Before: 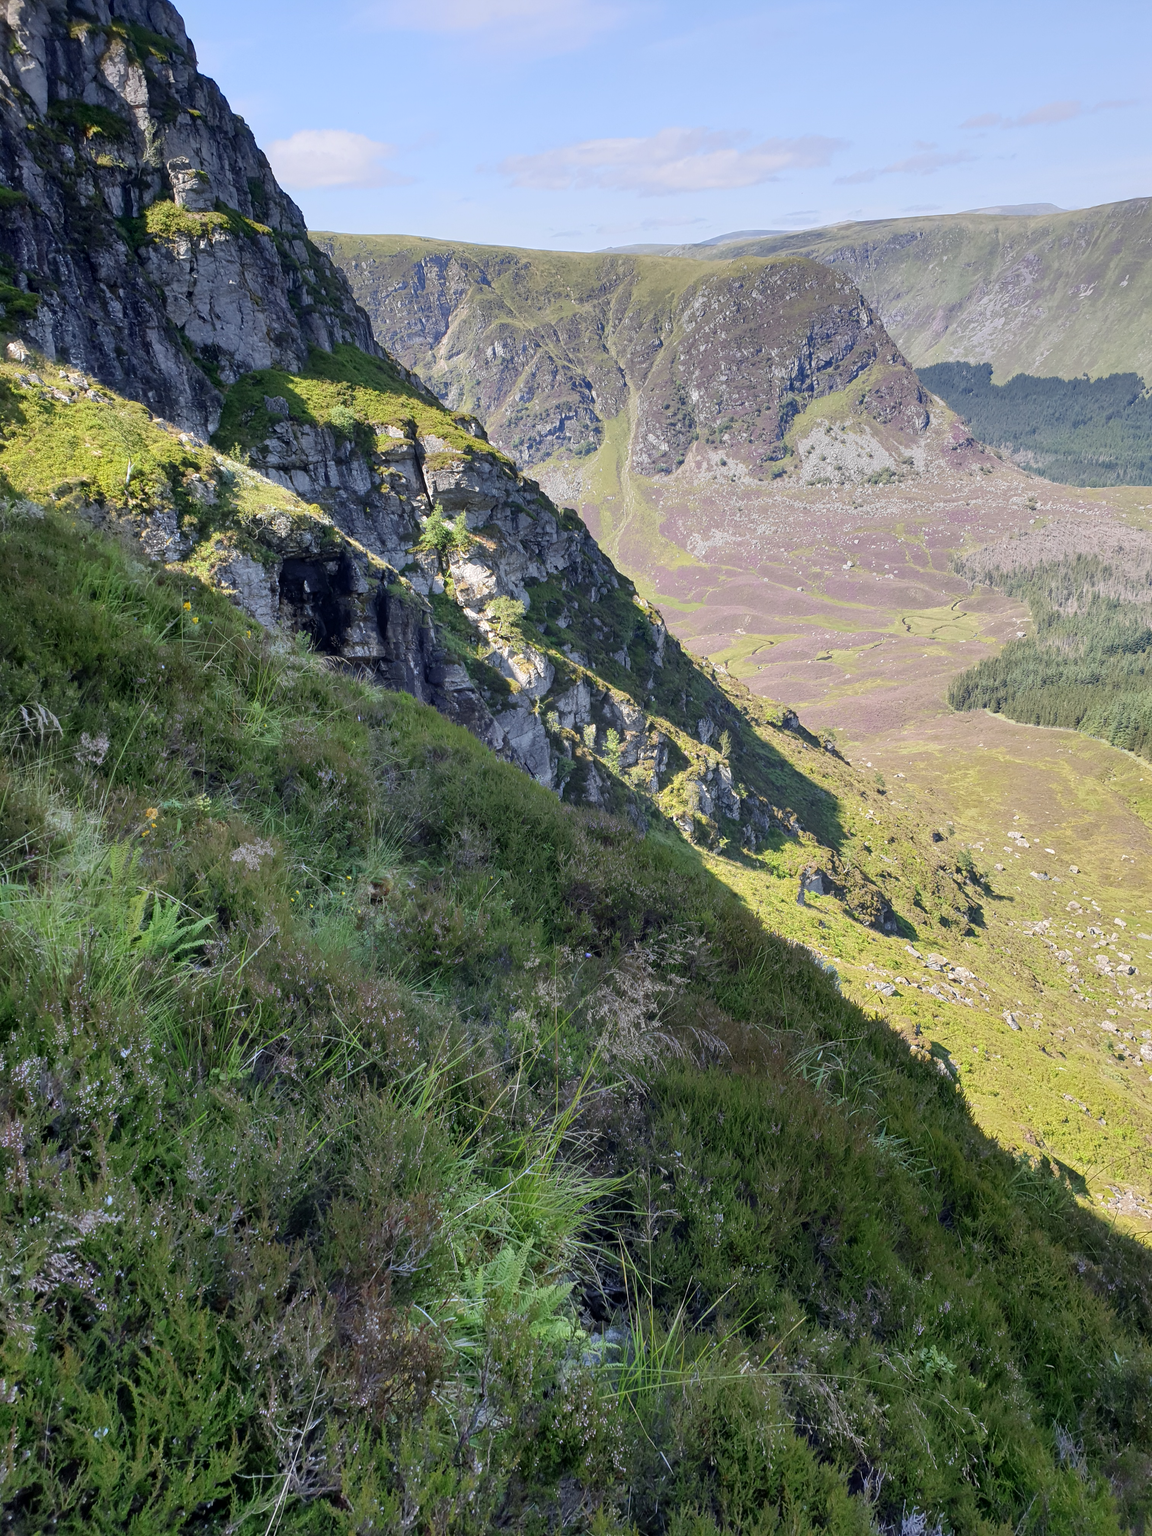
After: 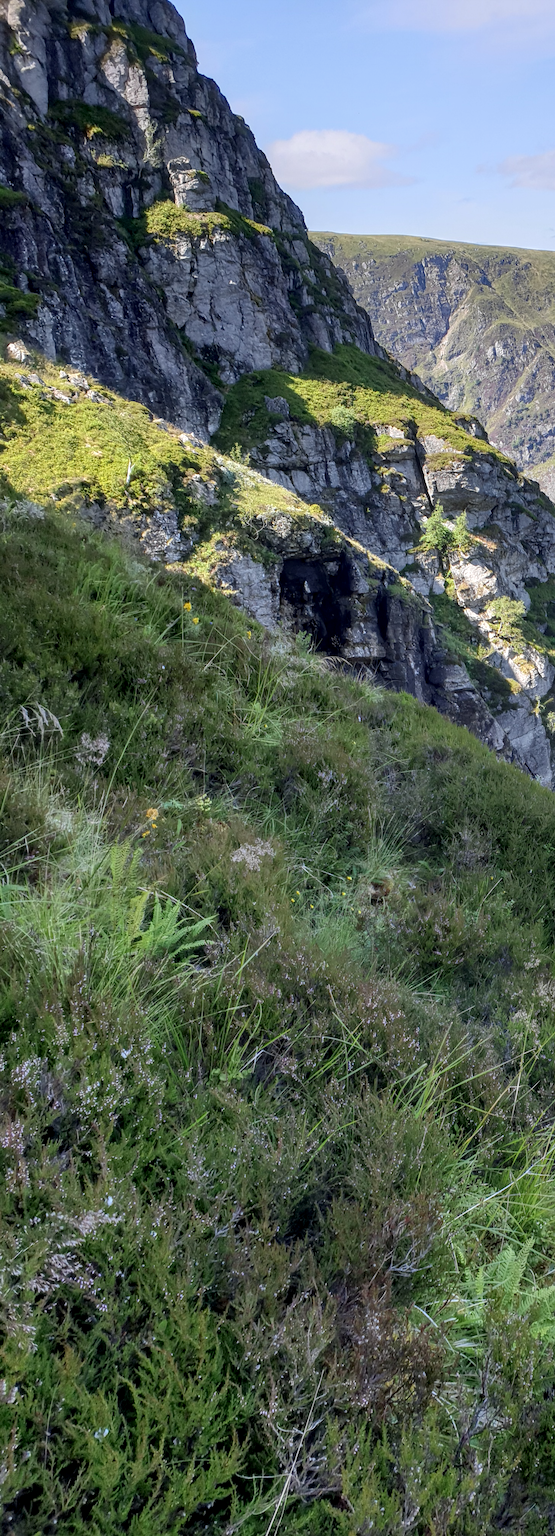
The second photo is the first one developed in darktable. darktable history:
local contrast: on, module defaults
crop and rotate: left 0.021%, top 0%, right 51.748%
